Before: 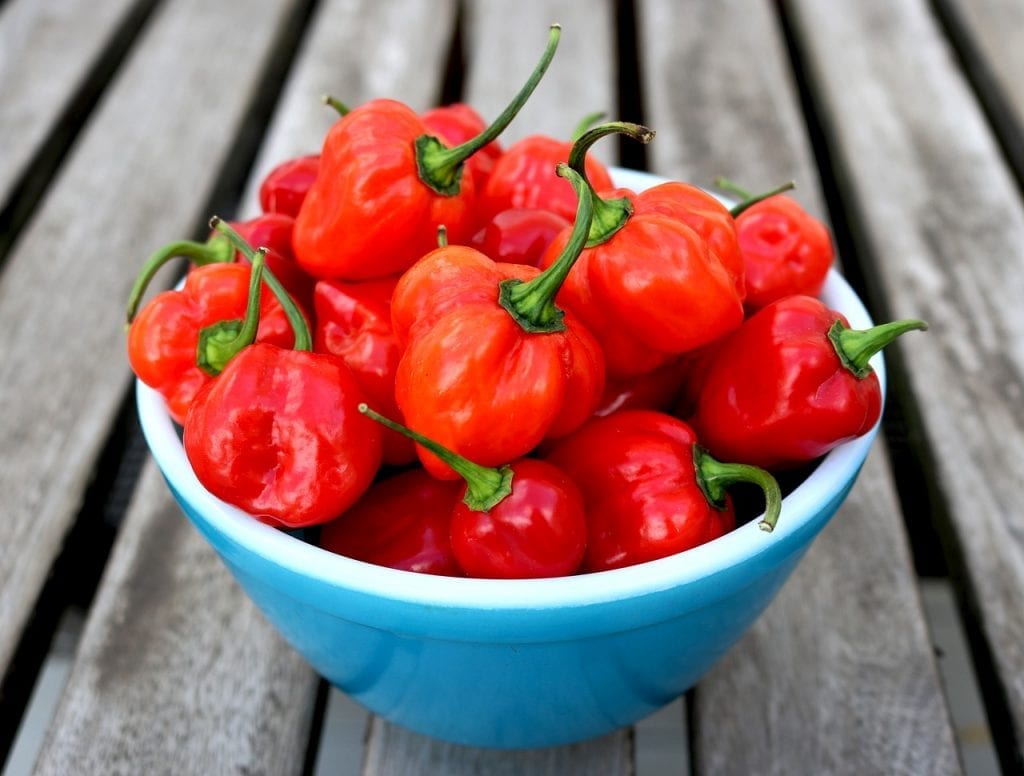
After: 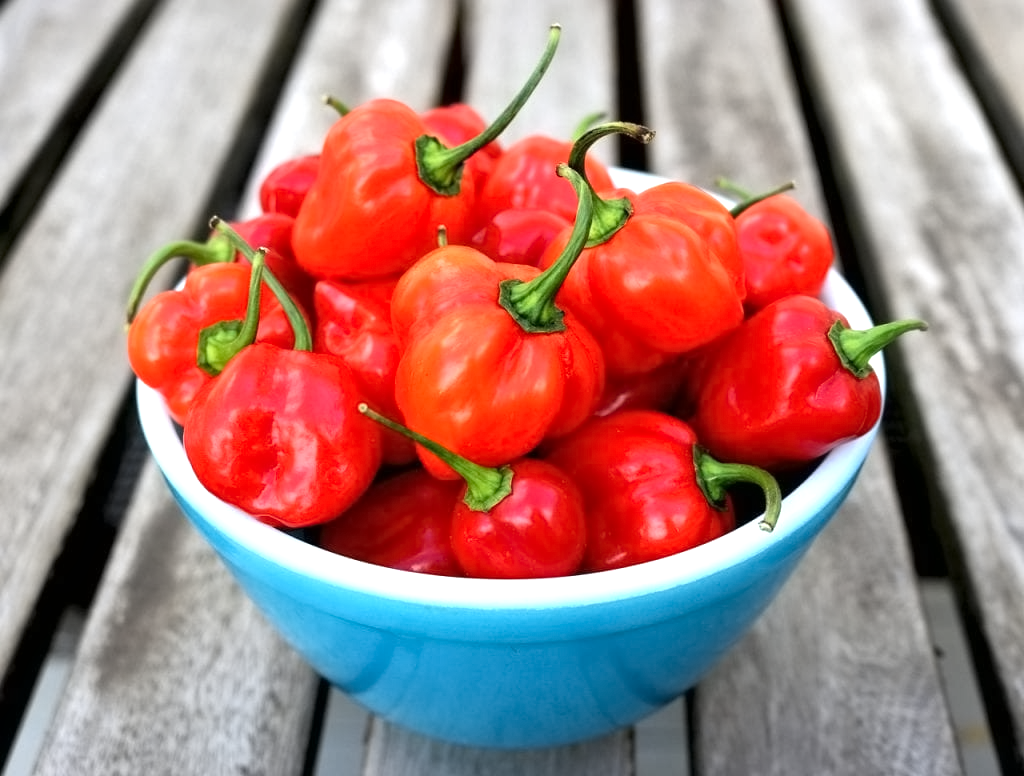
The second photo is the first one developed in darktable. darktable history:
tone equalizer: on, module defaults
contrast equalizer: octaves 7, y [[0.5 ×6], [0.5 ×6], [0.5 ×6], [0 ×6], [0, 0.039, 0.251, 0.29, 0.293, 0.292]]
exposure: black level correction 0, exposure 0.499 EV, compensate highlight preservation false
